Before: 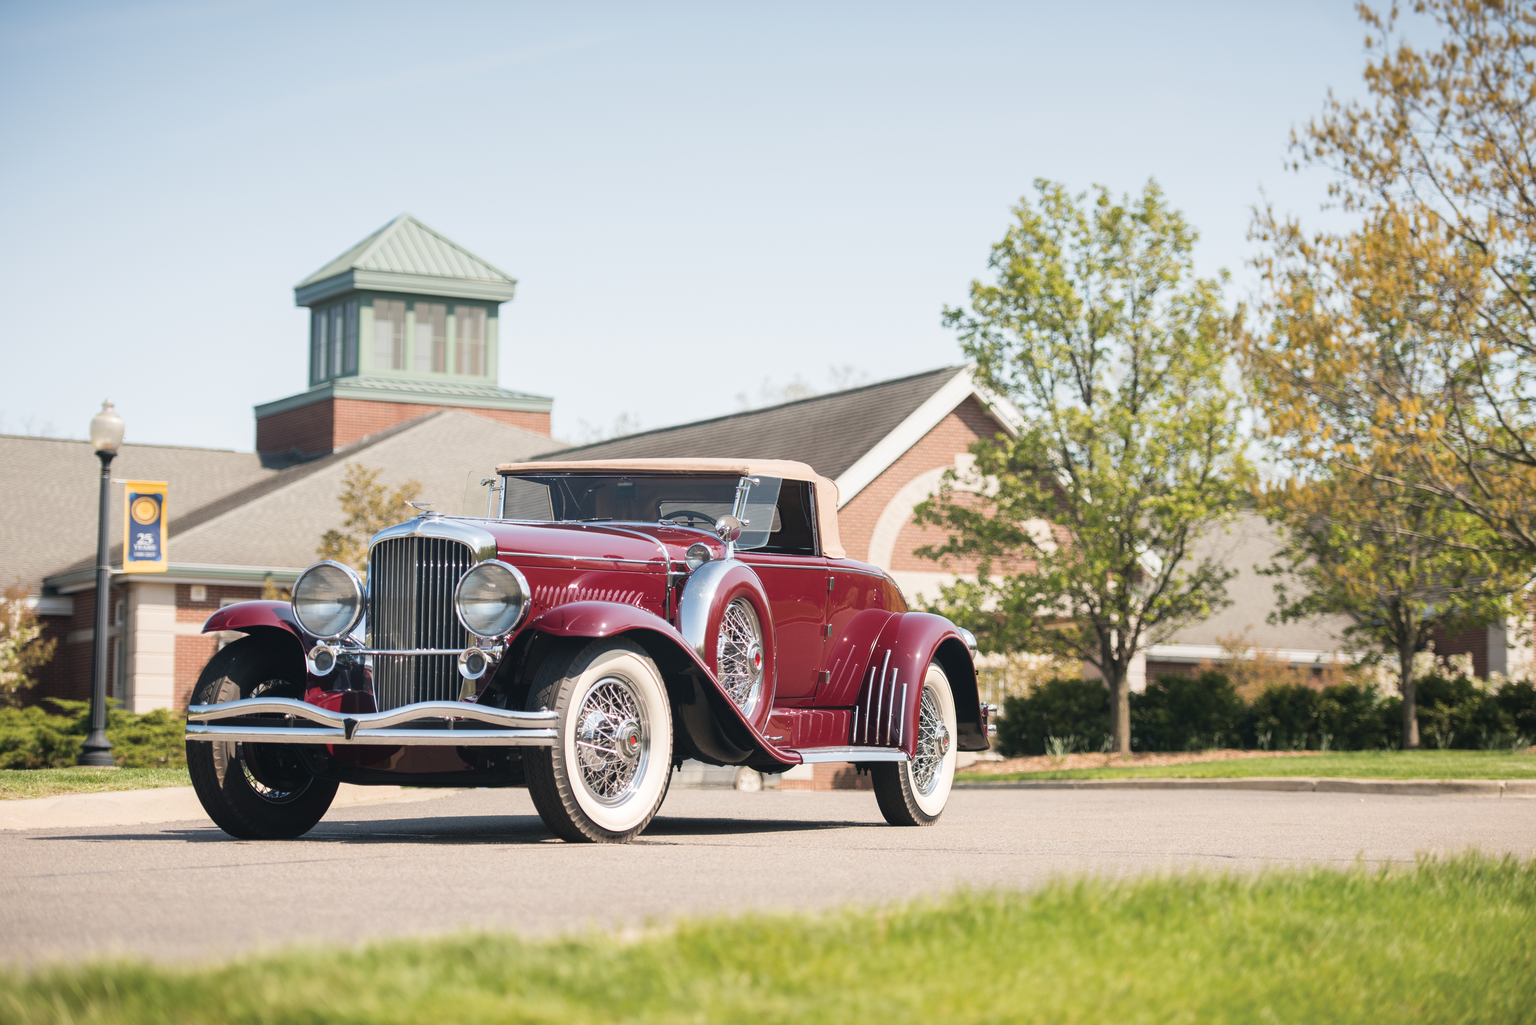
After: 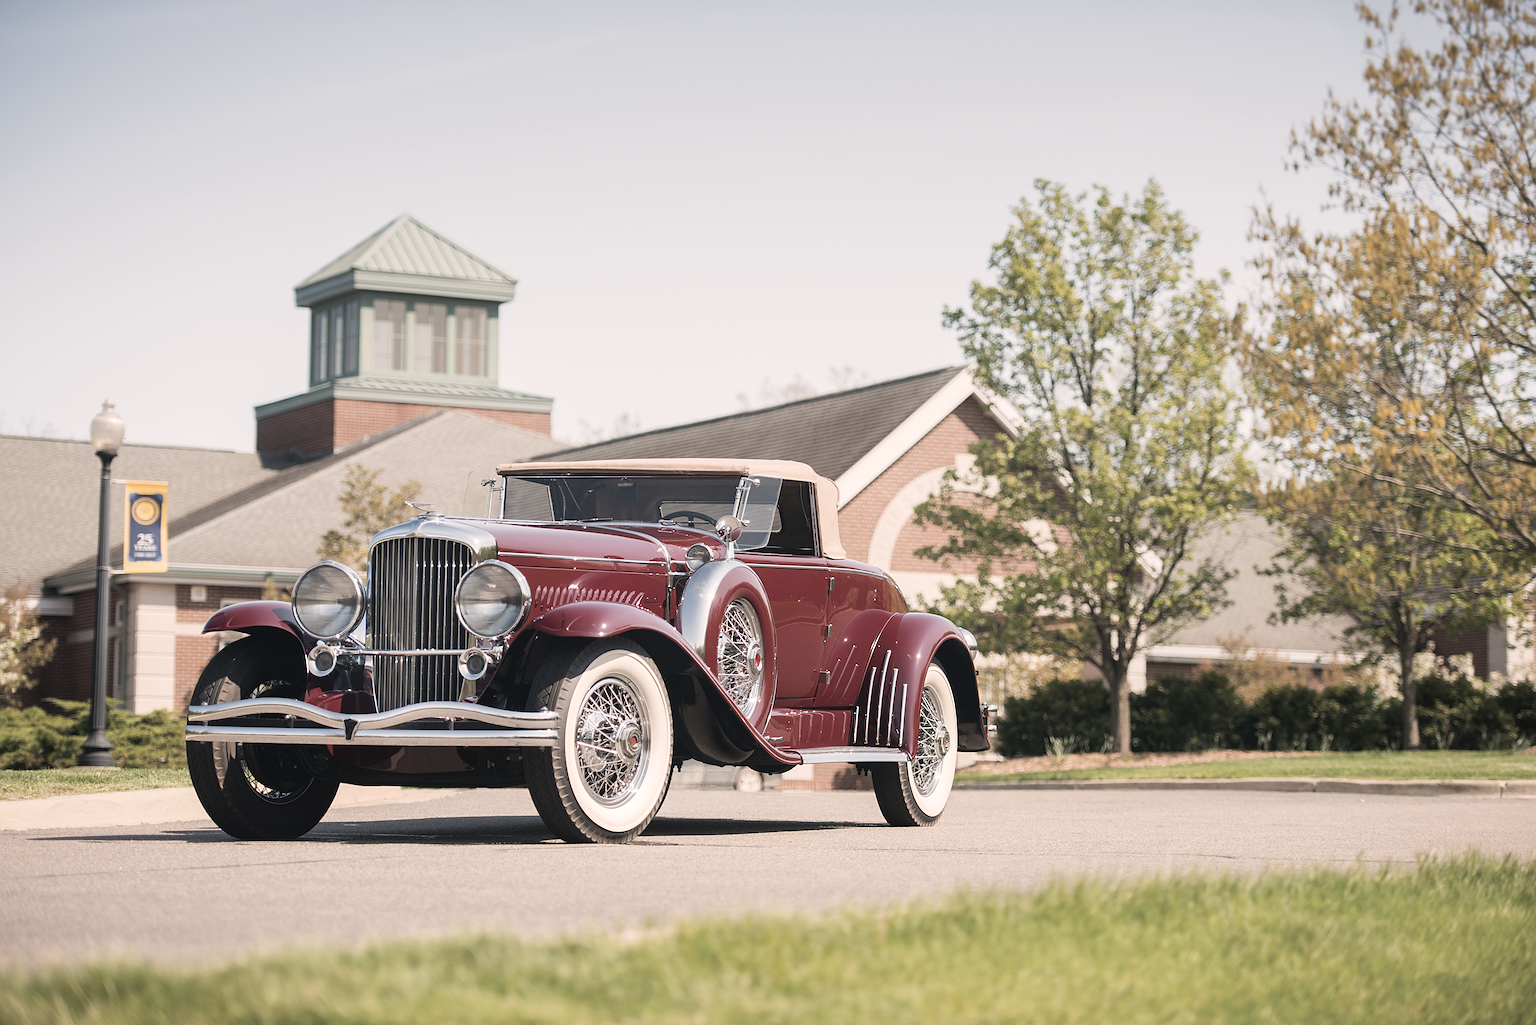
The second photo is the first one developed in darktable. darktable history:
color correction: highlights a* 5.58, highlights b* 5.25, saturation 0.653
sharpen: on, module defaults
